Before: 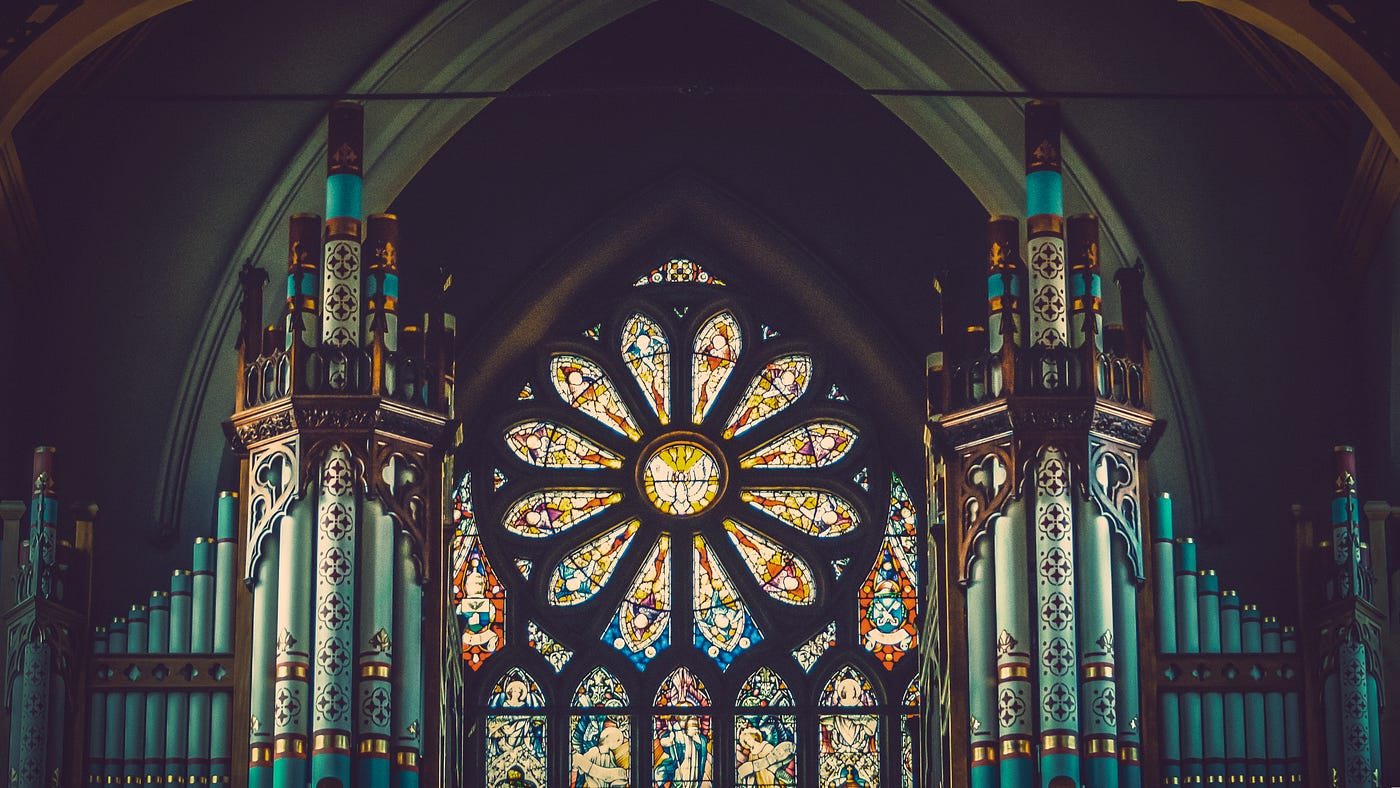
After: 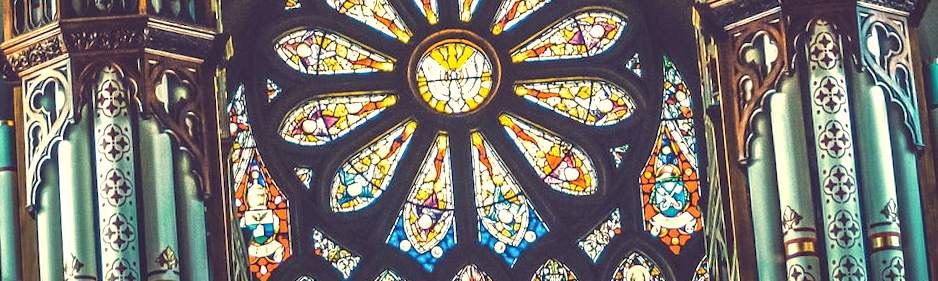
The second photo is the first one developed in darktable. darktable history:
crop: left 18.091%, top 51.13%, right 17.525%, bottom 16.85%
exposure: exposure 0.722 EV, compensate highlight preservation false
local contrast: on, module defaults
rotate and perspective: rotation -4.2°, shear 0.006, automatic cropping off
